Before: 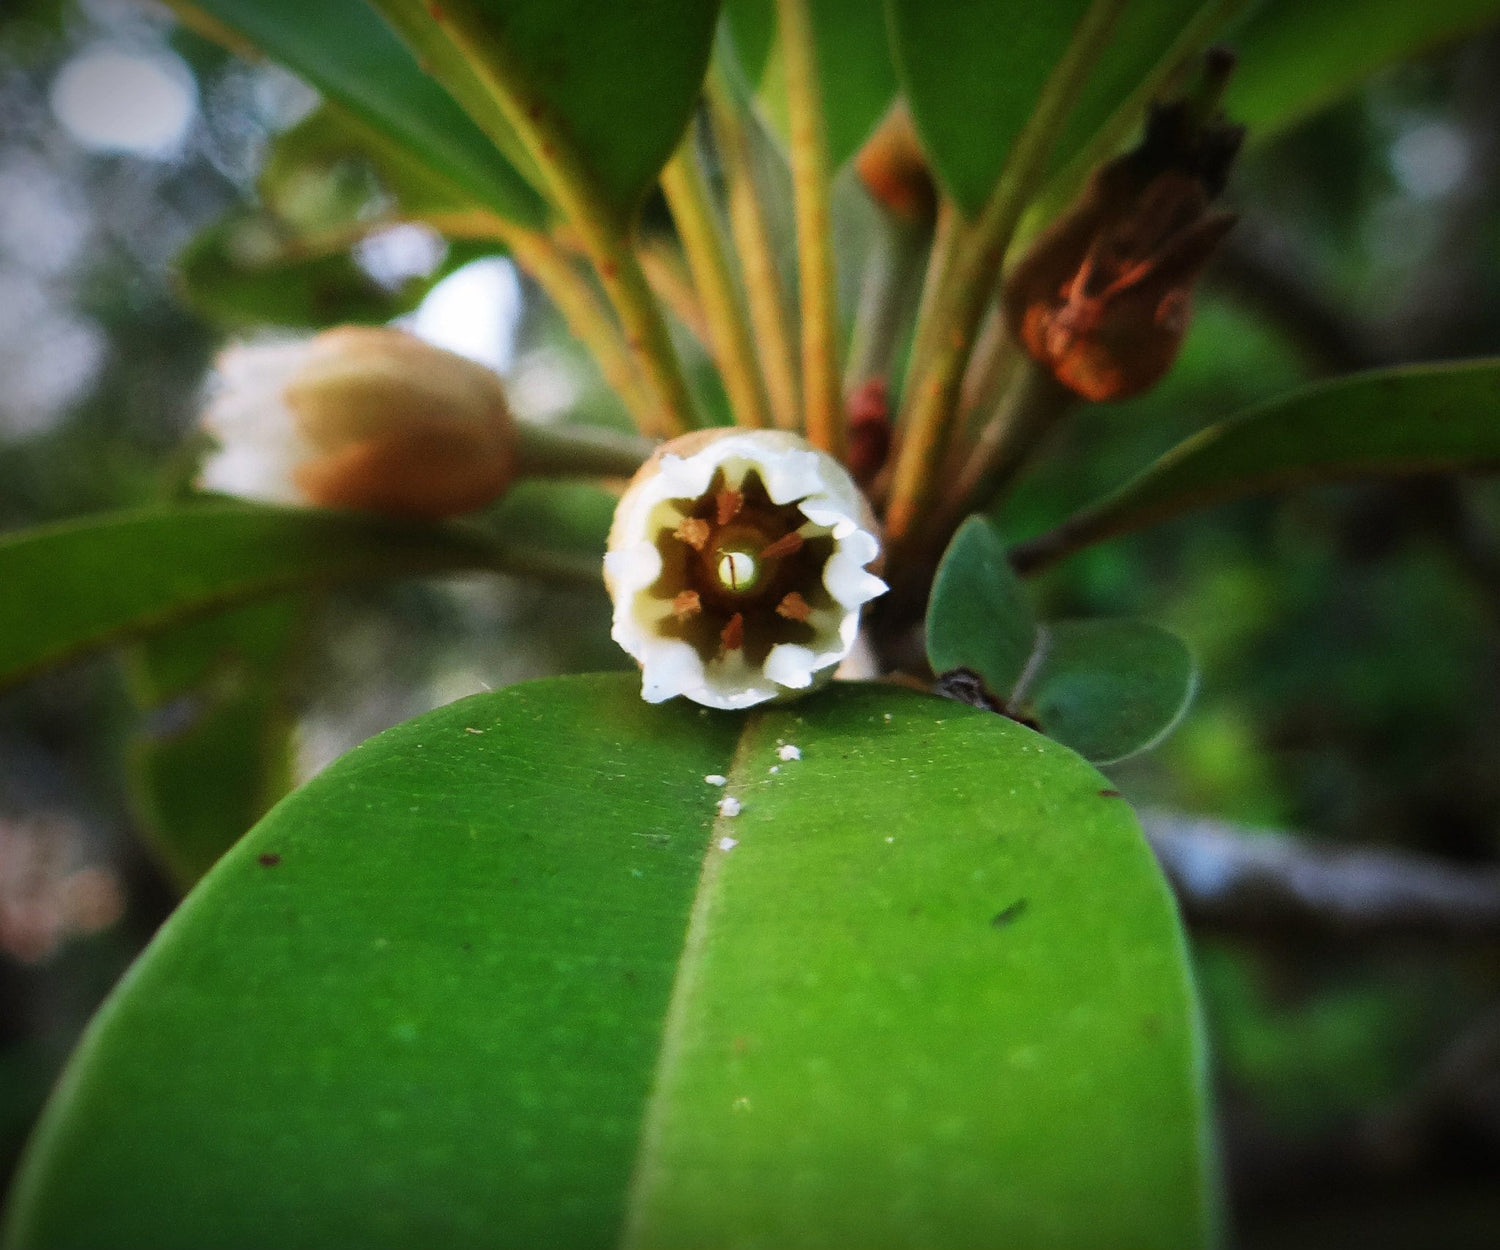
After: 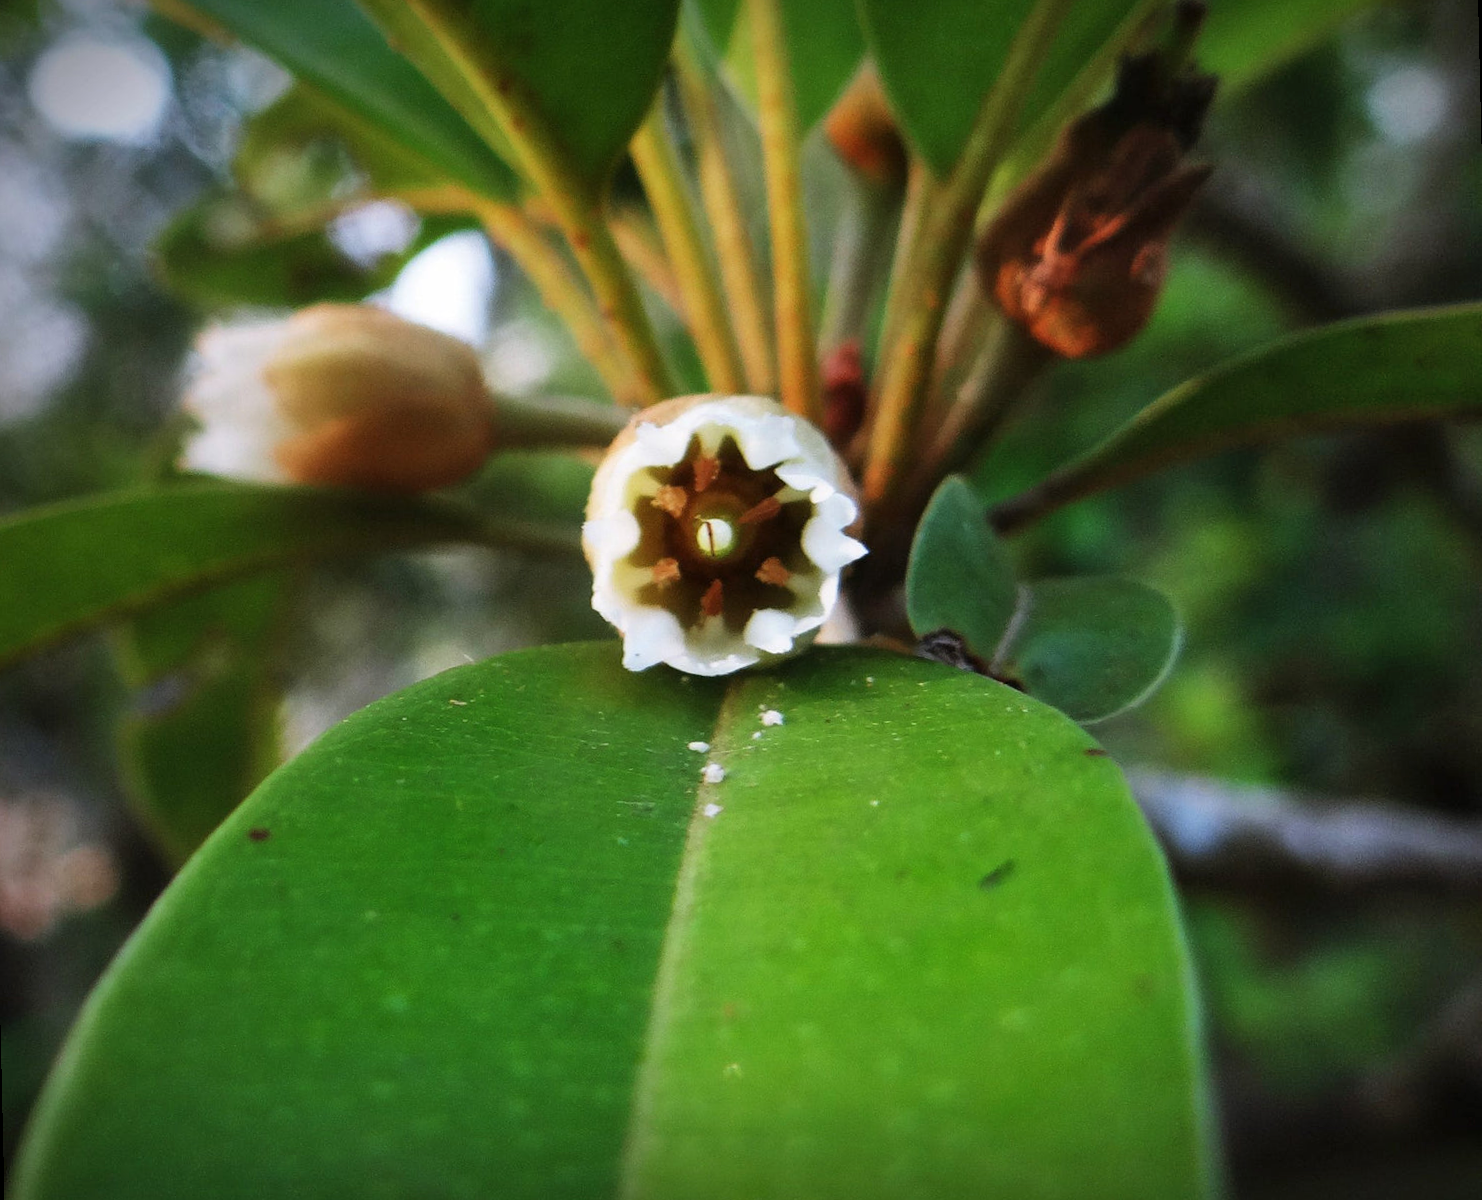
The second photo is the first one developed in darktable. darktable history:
shadows and highlights: shadows 37.27, highlights -28.18, soften with gaussian
rotate and perspective: rotation -1.32°, lens shift (horizontal) -0.031, crop left 0.015, crop right 0.985, crop top 0.047, crop bottom 0.982
